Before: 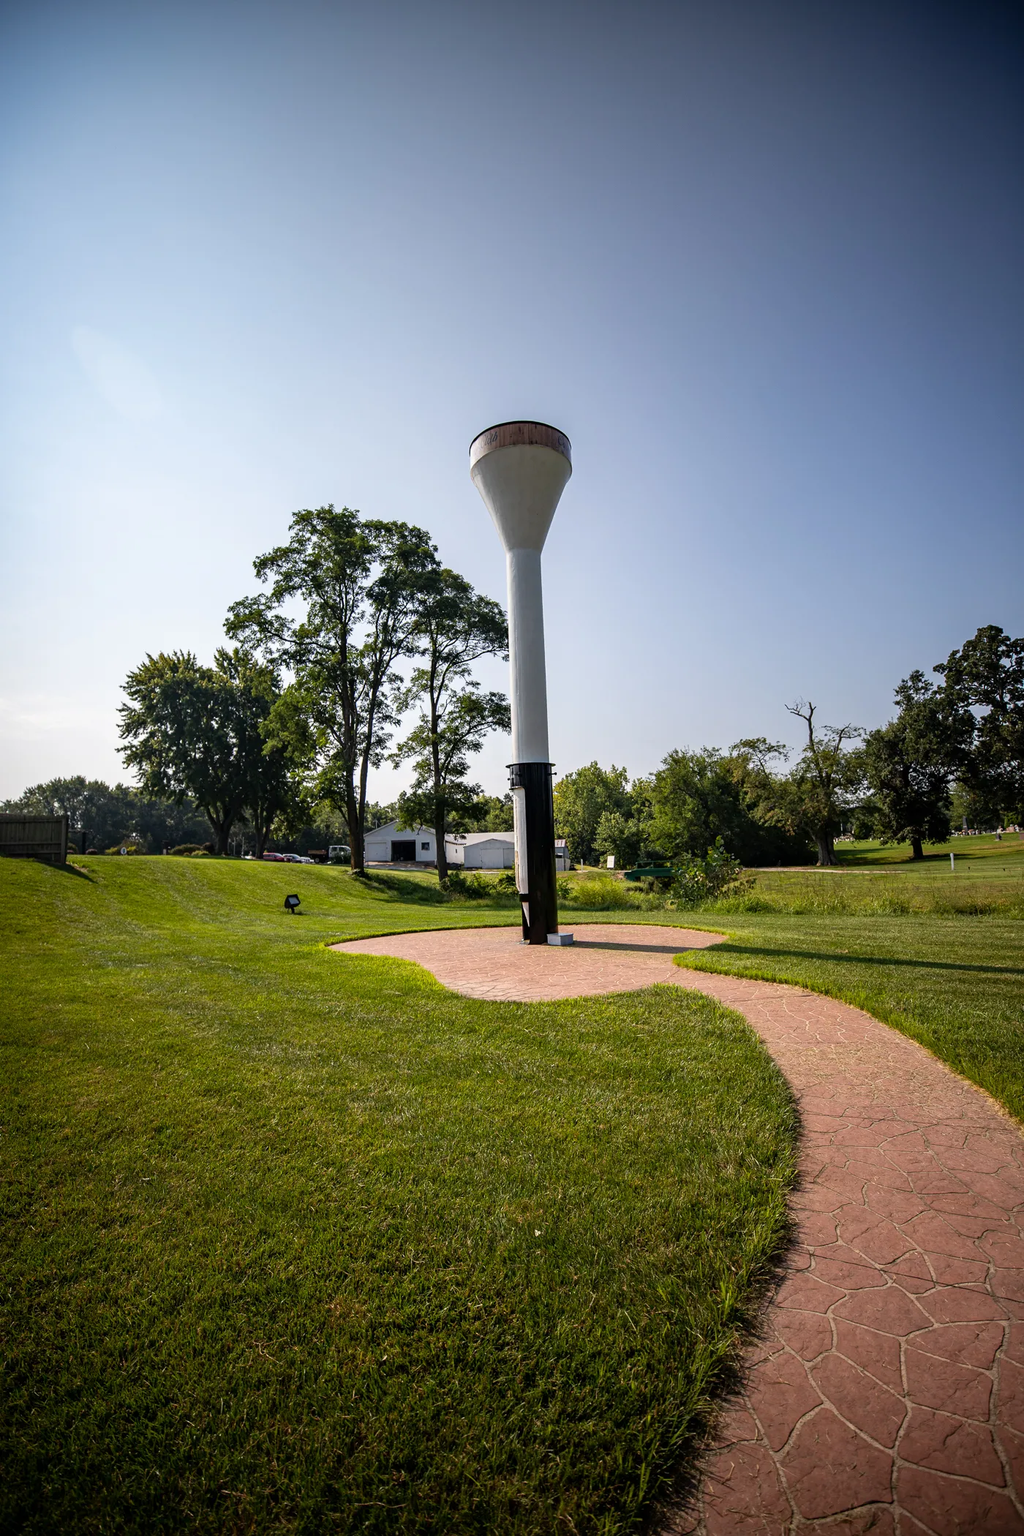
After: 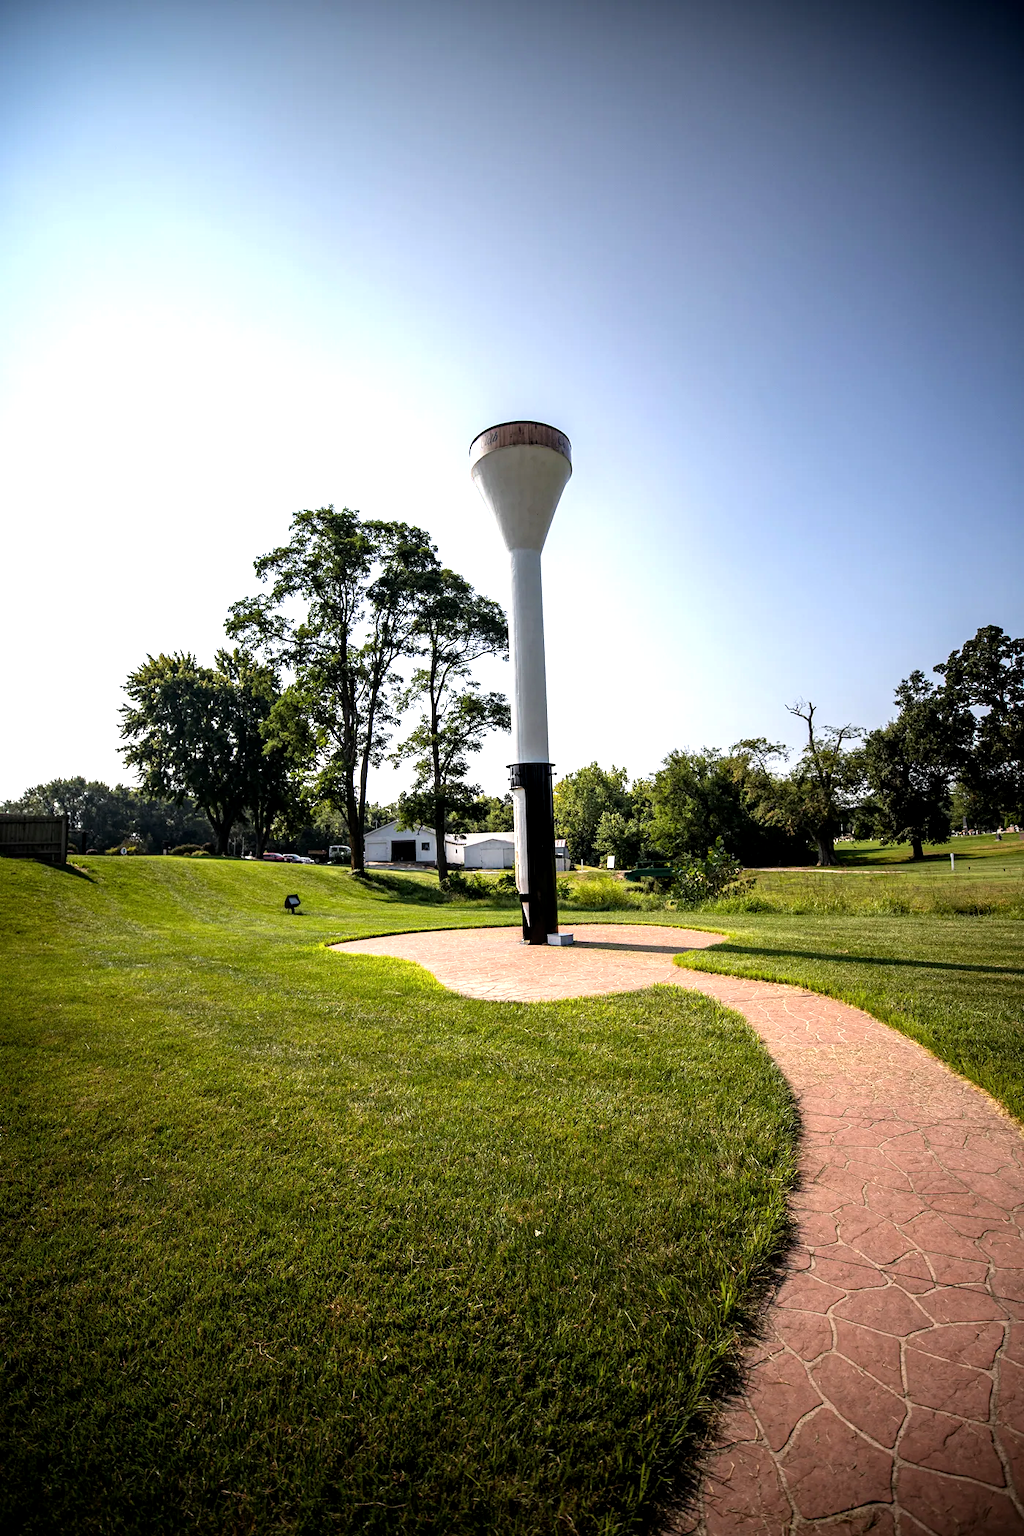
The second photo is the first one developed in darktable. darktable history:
tone equalizer: -8 EV -0.746 EV, -7 EV -0.715 EV, -6 EV -0.582 EV, -5 EV -0.381 EV, -3 EV 0.368 EV, -2 EV 0.6 EV, -1 EV 0.686 EV, +0 EV 0.779 EV, mask exposure compensation -0.494 EV
local contrast: highlights 106%, shadows 102%, detail 119%, midtone range 0.2
